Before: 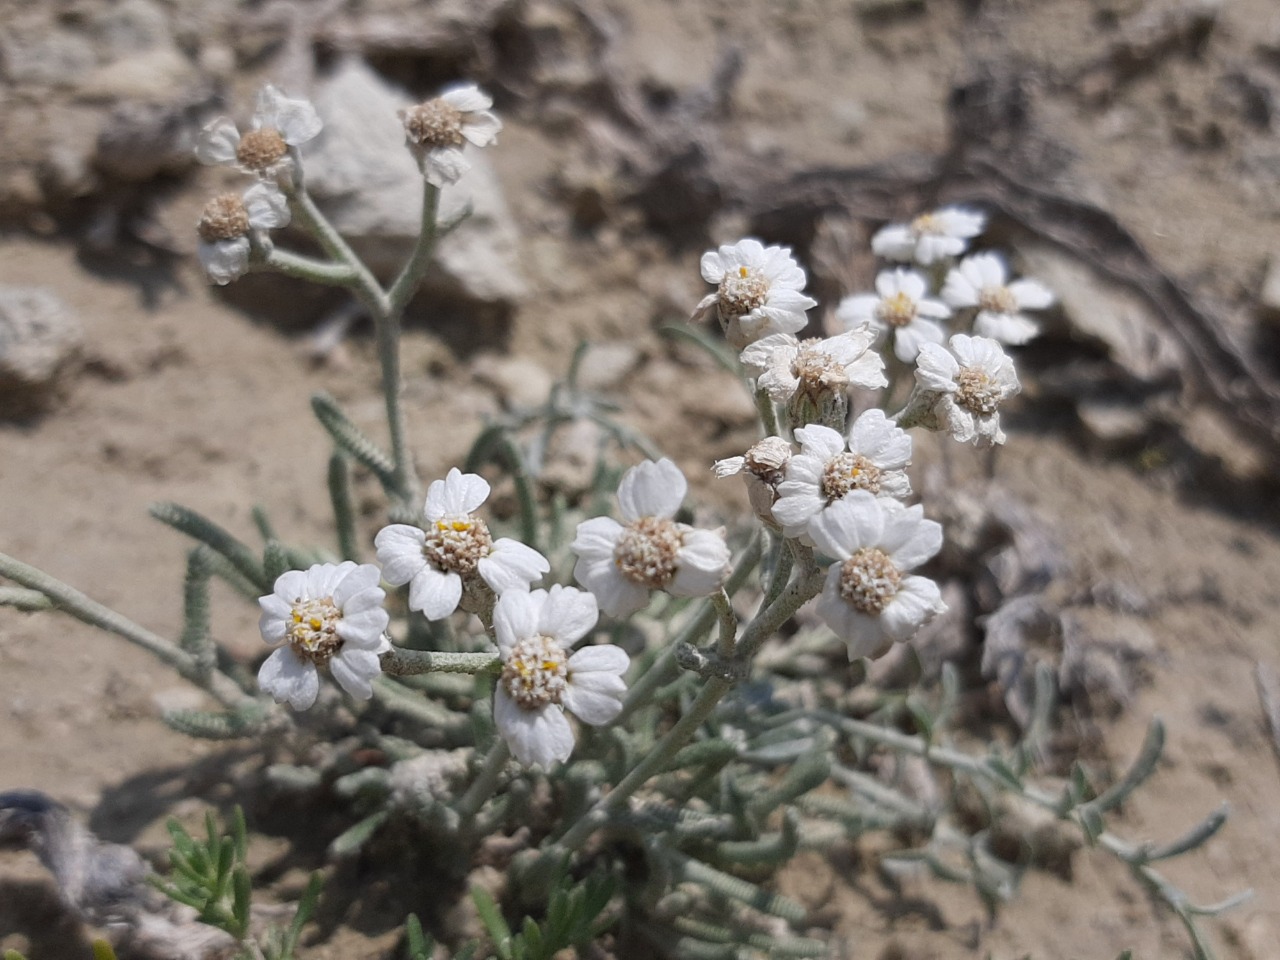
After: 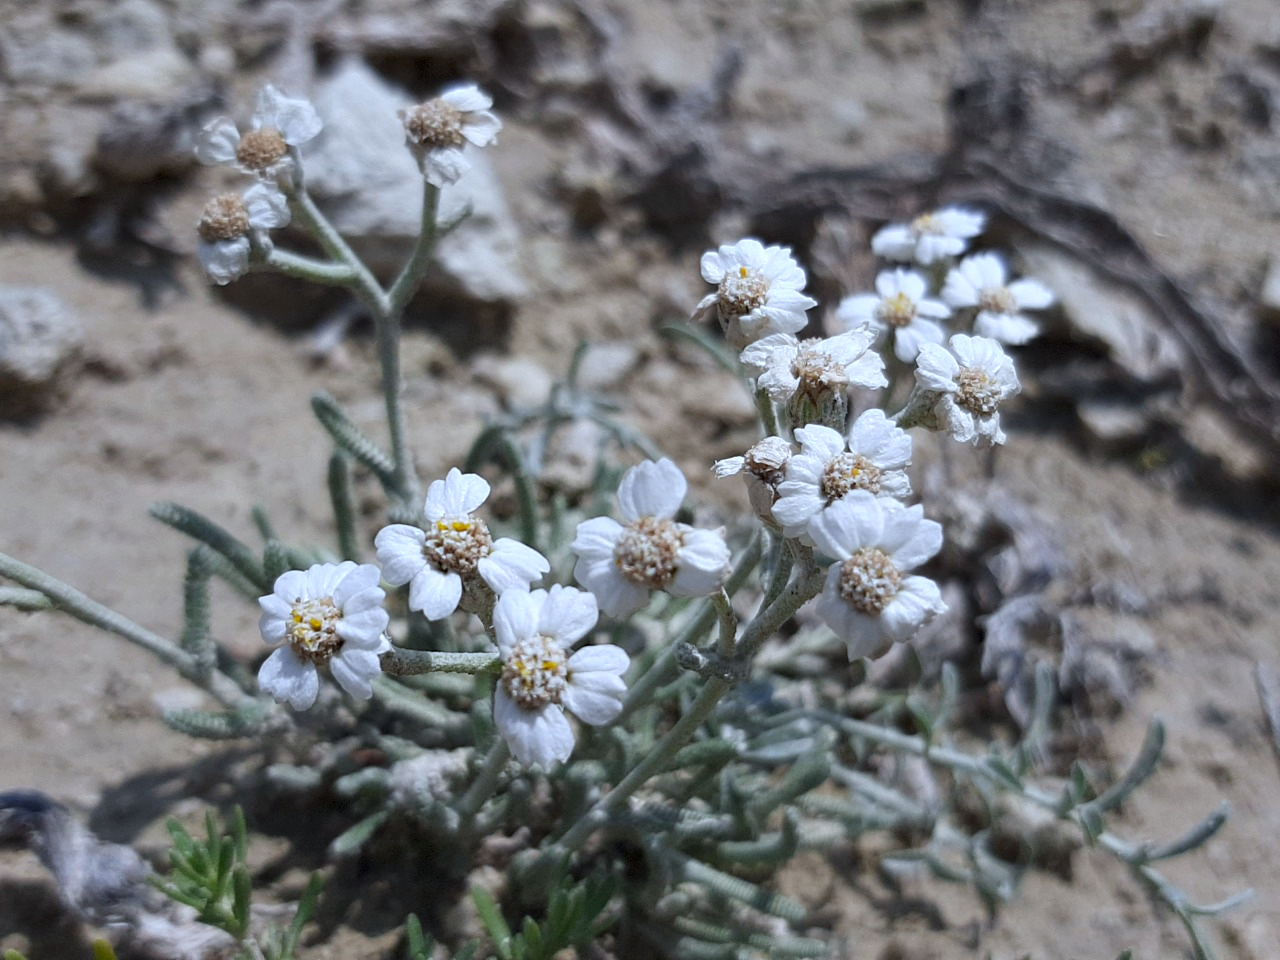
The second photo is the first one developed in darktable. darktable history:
contrast brightness saturation: saturation 0.1
contrast equalizer: octaves 7, y [[0.6 ×6], [0.55 ×6], [0 ×6], [0 ×6], [0 ×6]], mix 0.29
white balance: red 0.924, blue 1.095
